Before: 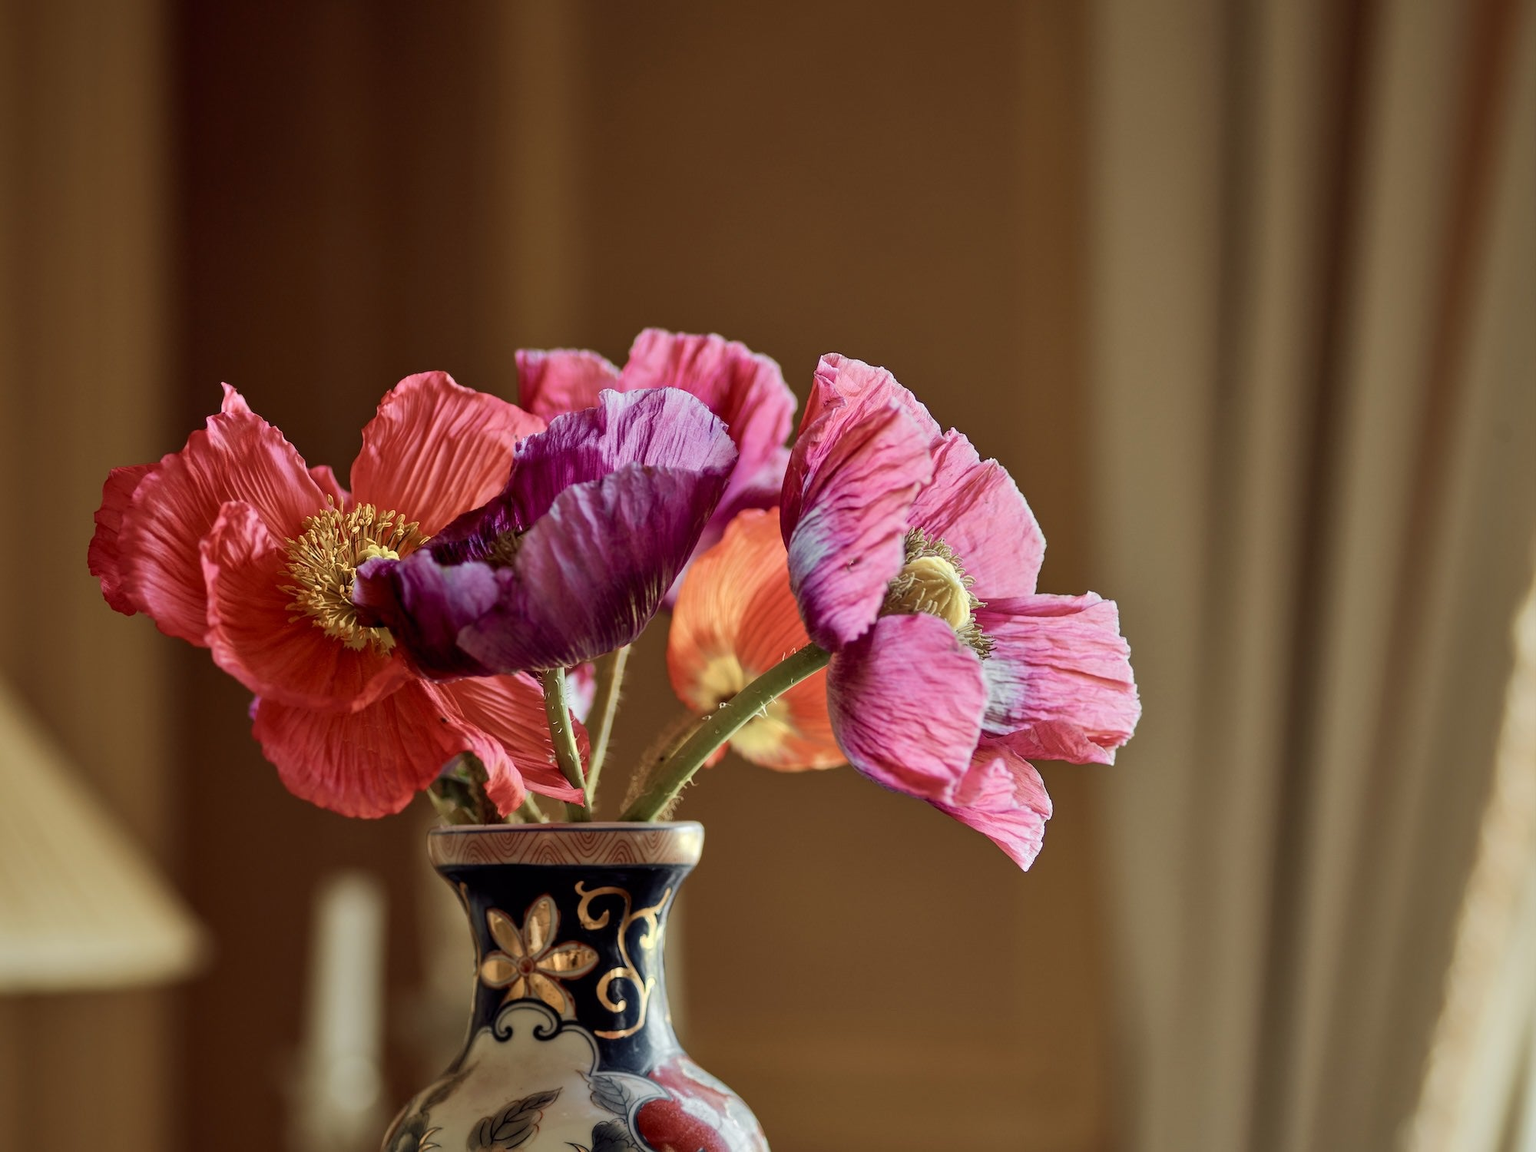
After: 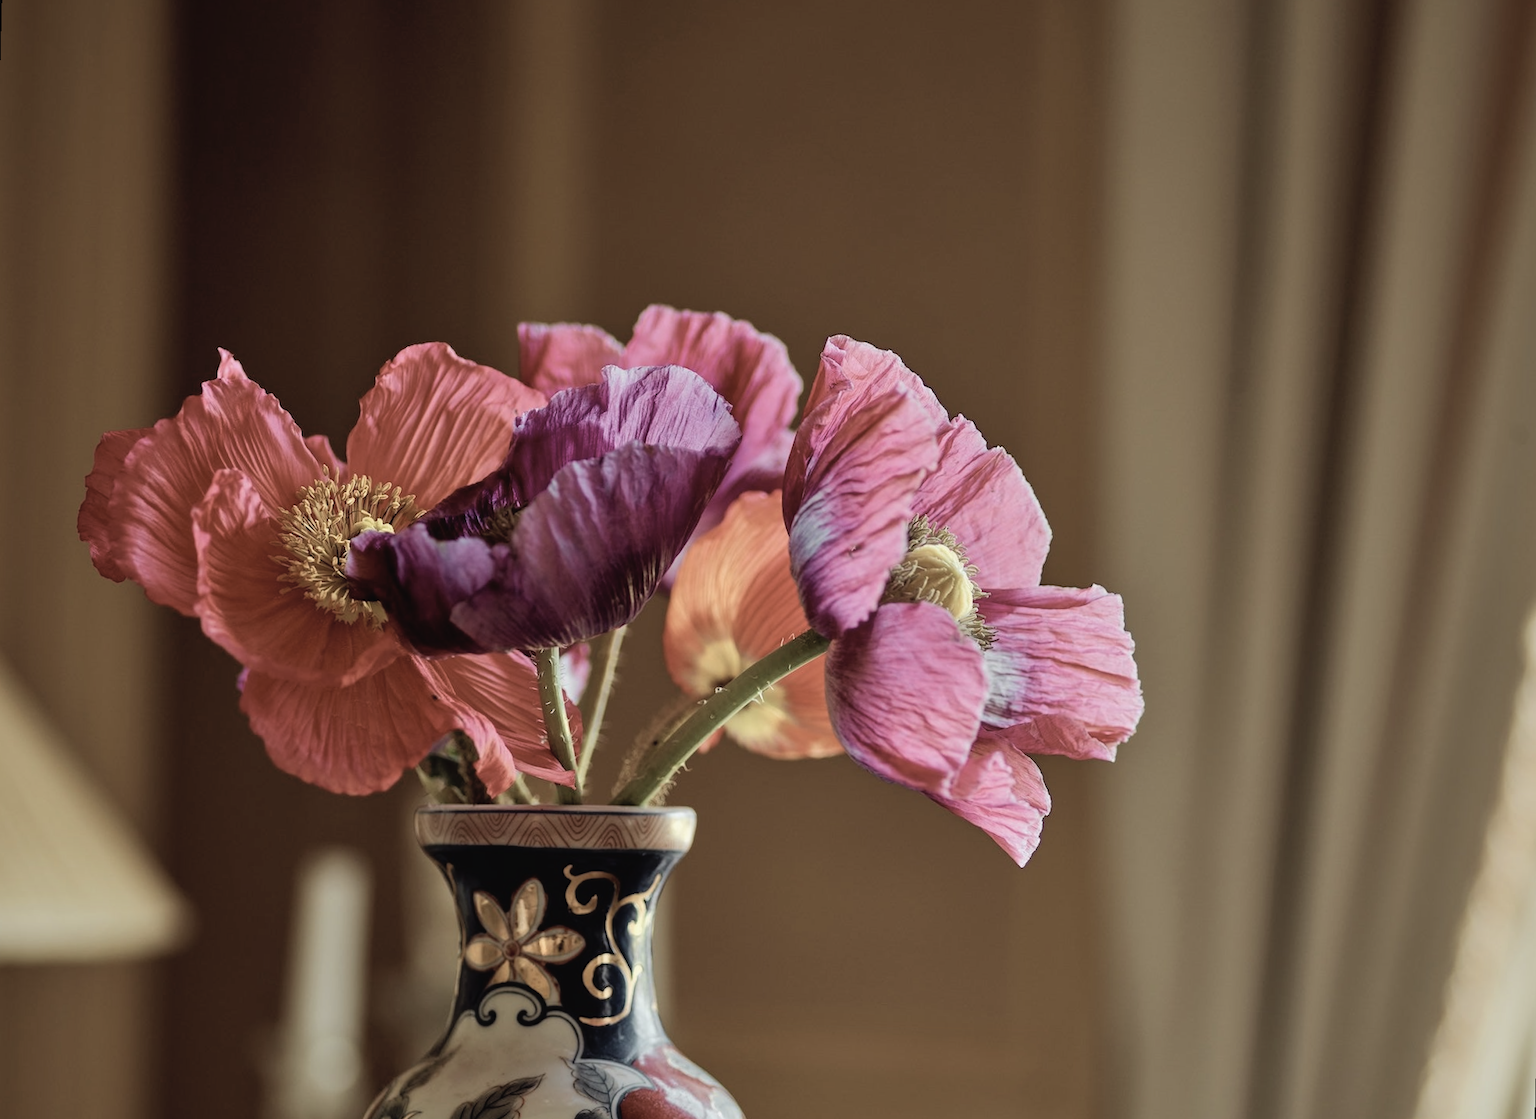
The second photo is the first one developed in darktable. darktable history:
rotate and perspective: rotation 1.57°, crop left 0.018, crop right 0.982, crop top 0.039, crop bottom 0.961
contrast brightness saturation: contrast -0.05, saturation -0.41
rgb curve: curves: ch0 [(0, 0) (0.136, 0.078) (0.262, 0.245) (0.414, 0.42) (1, 1)], compensate middle gray true, preserve colors basic power
velvia: on, module defaults
white balance: emerald 1
